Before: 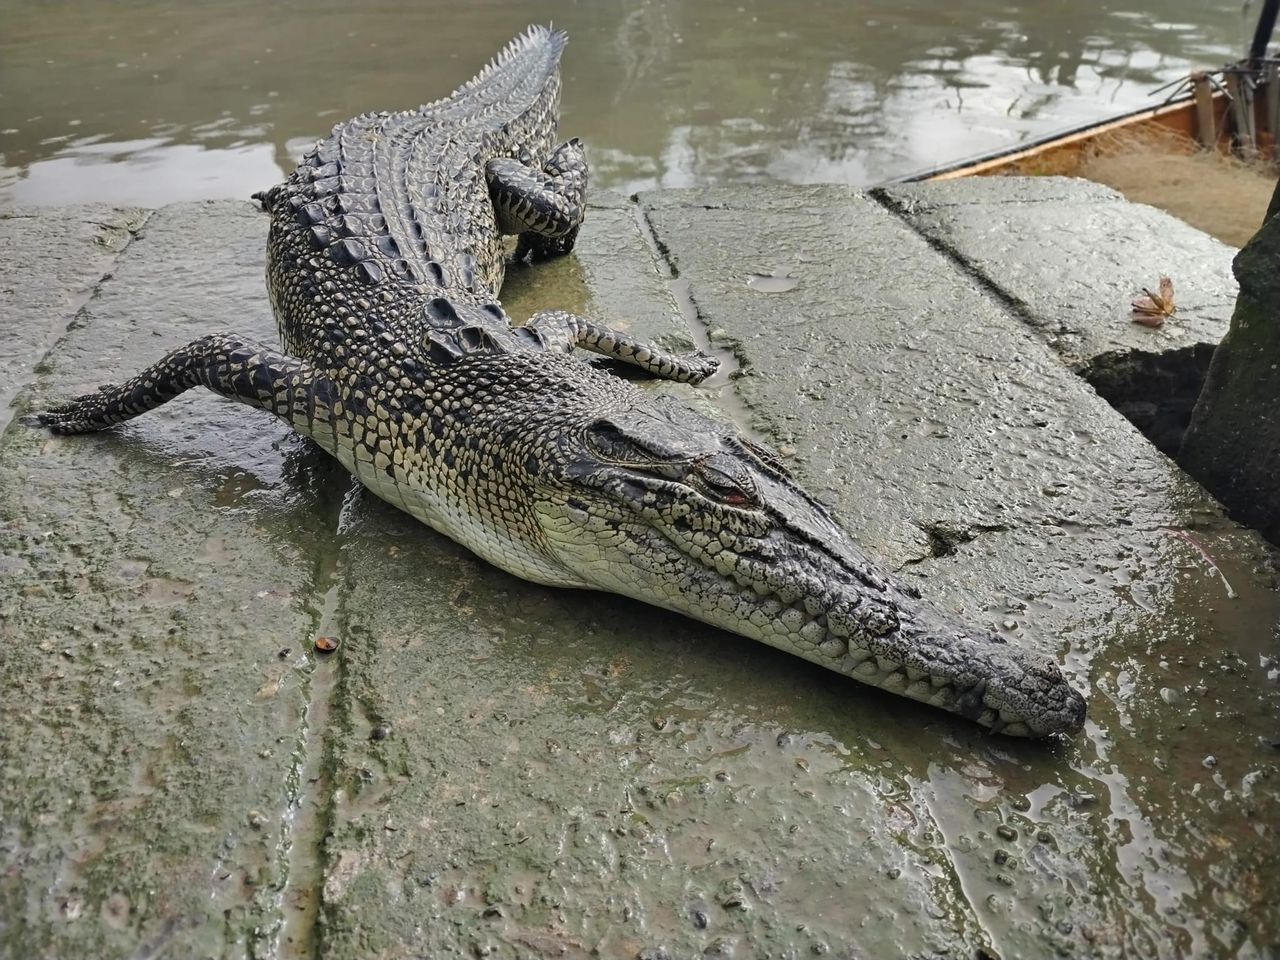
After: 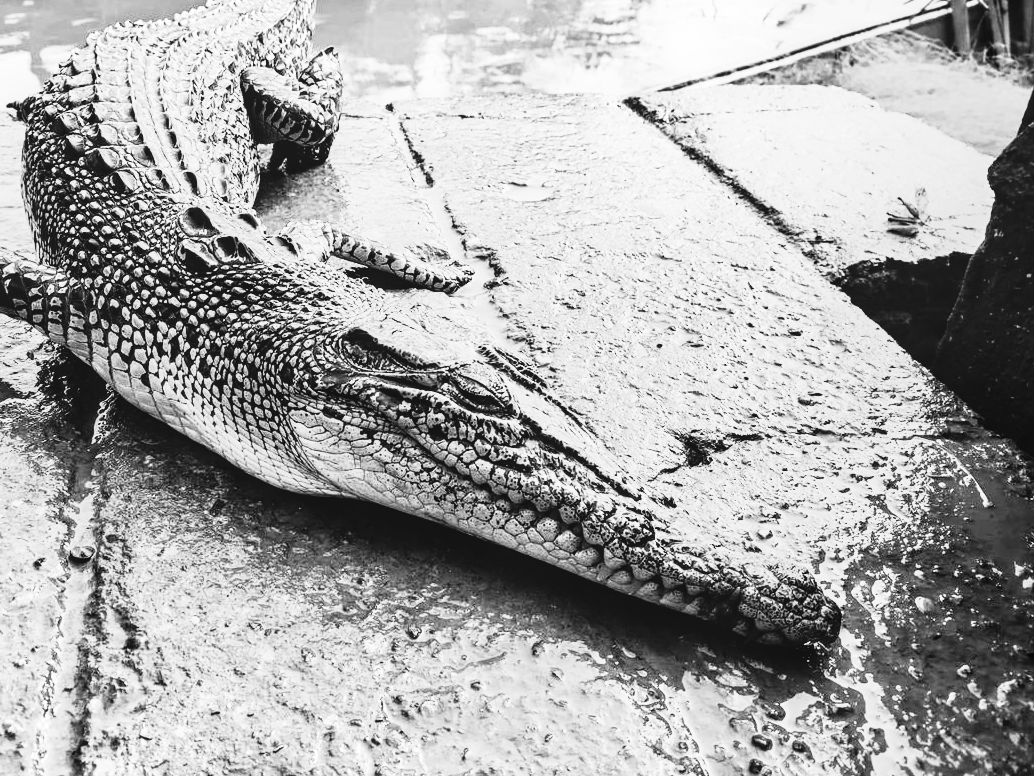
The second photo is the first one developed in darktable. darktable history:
rgb curve: curves: ch0 [(0, 0) (0.21, 0.15) (0.24, 0.21) (0.5, 0.75) (0.75, 0.96) (0.89, 0.99) (1, 1)]; ch1 [(0, 0.02) (0.21, 0.13) (0.25, 0.2) (0.5, 0.67) (0.75, 0.9) (0.89, 0.97) (1, 1)]; ch2 [(0, 0.02) (0.21, 0.13) (0.25, 0.2) (0.5, 0.67) (0.75, 0.9) (0.89, 0.97) (1, 1)], compensate middle gray true
monochrome: a 32, b 64, size 2.3, highlights 1
local contrast: detail 110%
contrast brightness saturation: brightness 0.09, saturation 0.19
crop: left 19.159%, top 9.58%, bottom 9.58%
color correction: highlights a* -1.43, highlights b* 10.12, shadows a* 0.395, shadows b* 19.35
color balance rgb: shadows lift › luminance -7.7%, shadows lift › chroma 2.13%, shadows lift › hue 165.27°, power › luminance -7.77%, power › chroma 1.1%, power › hue 215.88°, highlights gain › luminance 15.15%, highlights gain › chroma 7%, highlights gain › hue 125.57°, global offset › luminance -0.33%, global offset › chroma 0.11%, global offset › hue 165.27°, perceptual saturation grading › global saturation 24.42%, perceptual saturation grading › highlights -24.42%, perceptual saturation grading › mid-tones 24.42%, perceptual saturation grading › shadows 40%, perceptual brilliance grading › global brilliance -5%, perceptual brilliance grading › highlights 24.42%, perceptual brilliance grading › mid-tones 7%, perceptual brilliance grading › shadows -5%
